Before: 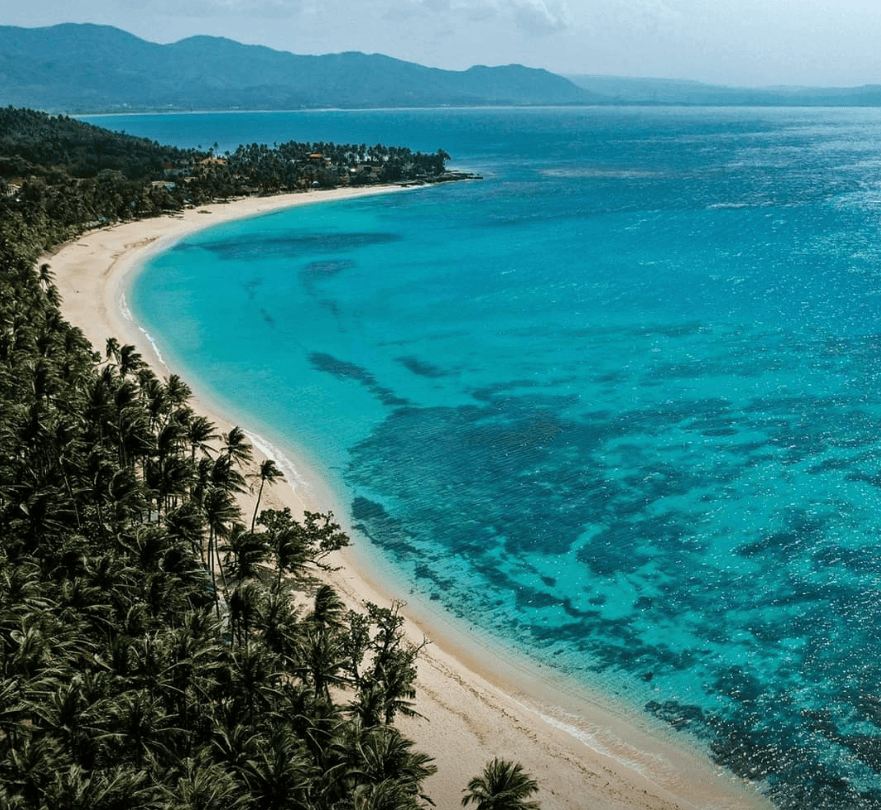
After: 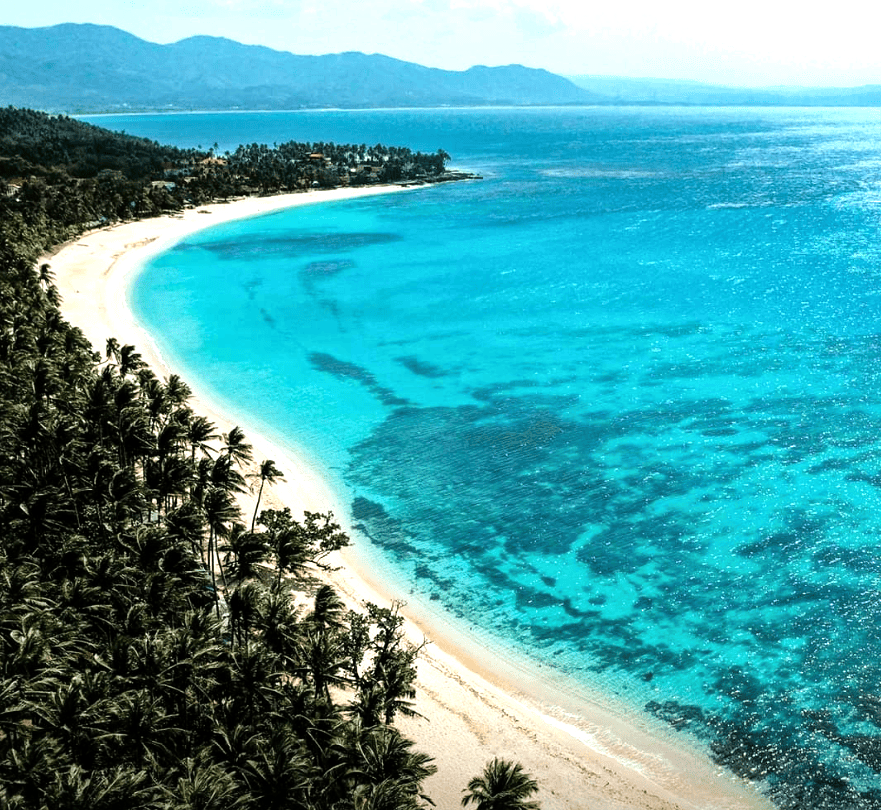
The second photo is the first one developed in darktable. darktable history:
tone equalizer: -8 EV -1.05 EV, -7 EV -1.04 EV, -6 EV -0.889 EV, -5 EV -0.587 EV, -3 EV 0.556 EV, -2 EV 0.848 EV, -1 EV 0.989 EV, +0 EV 1.05 EV
local contrast: mode bilateral grid, contrast 9, coarseness 25, detail 115%, midtone range 0.2
